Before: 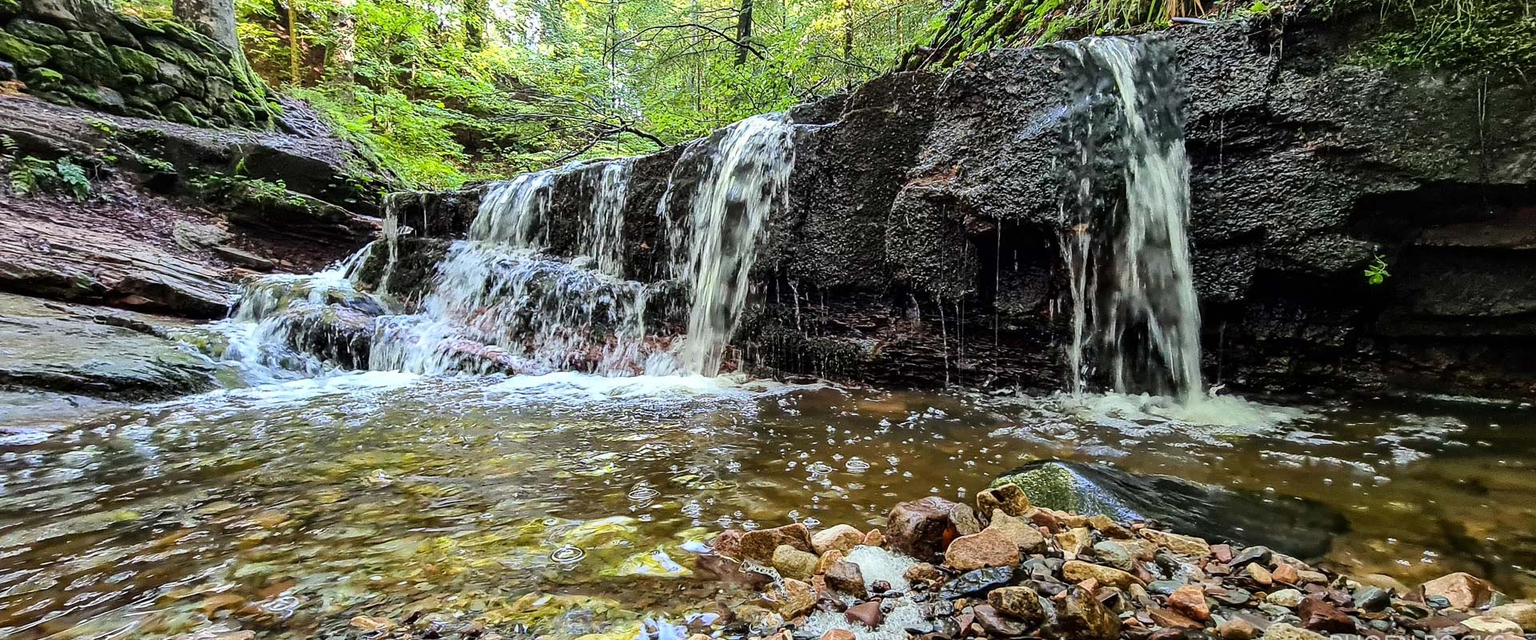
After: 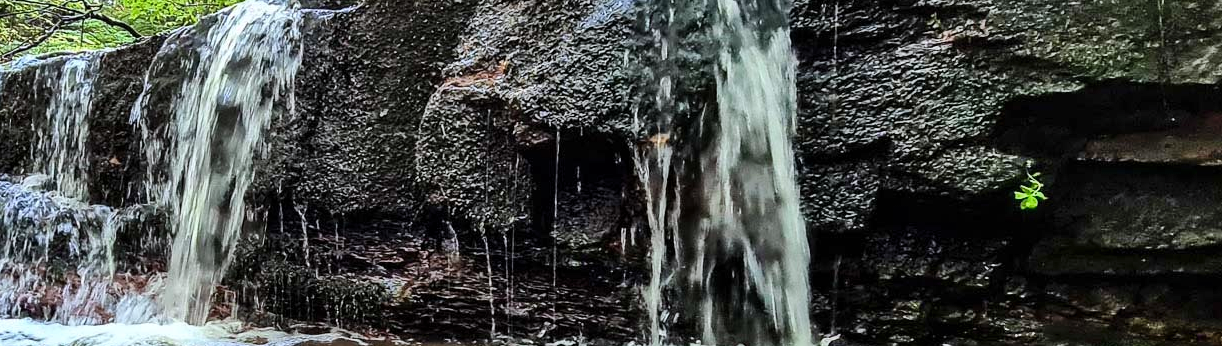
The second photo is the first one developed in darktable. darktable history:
white balance: red 0.988, blue 1.017
crop: left 36.005%, top 18.293%, right 0.31%, bottom 38.444%
shadows and highlights: low approximation 0.01, soften with gaussian
